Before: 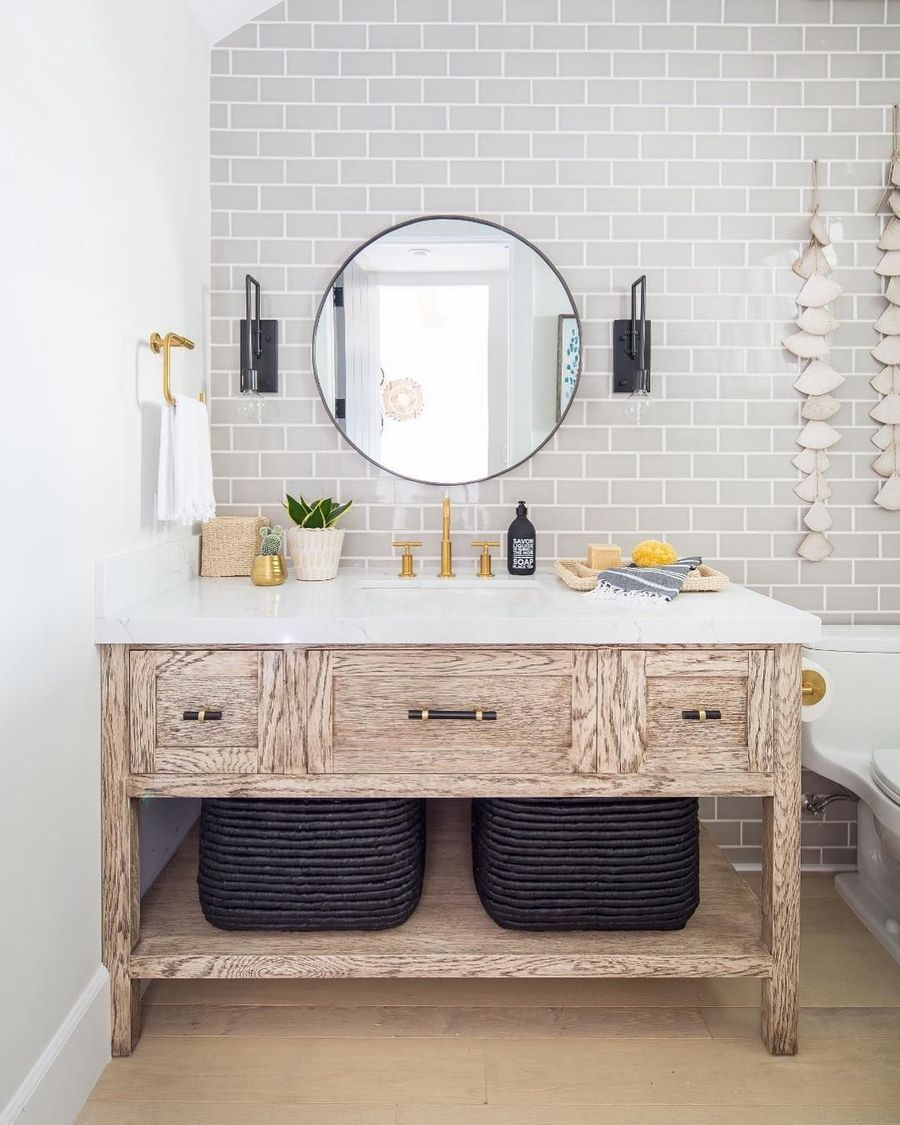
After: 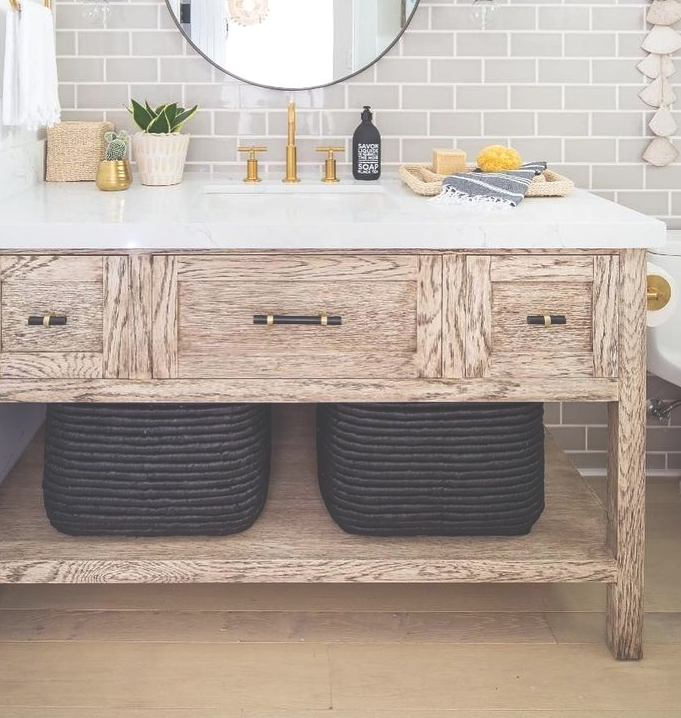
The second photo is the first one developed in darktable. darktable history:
exposure: black level correction -0.041, exposure 0.064 EV, compensate highlight preservation false
crop and rotate: left 17.299%, top 35.115%, right 7.015%, bottom 1.024%
